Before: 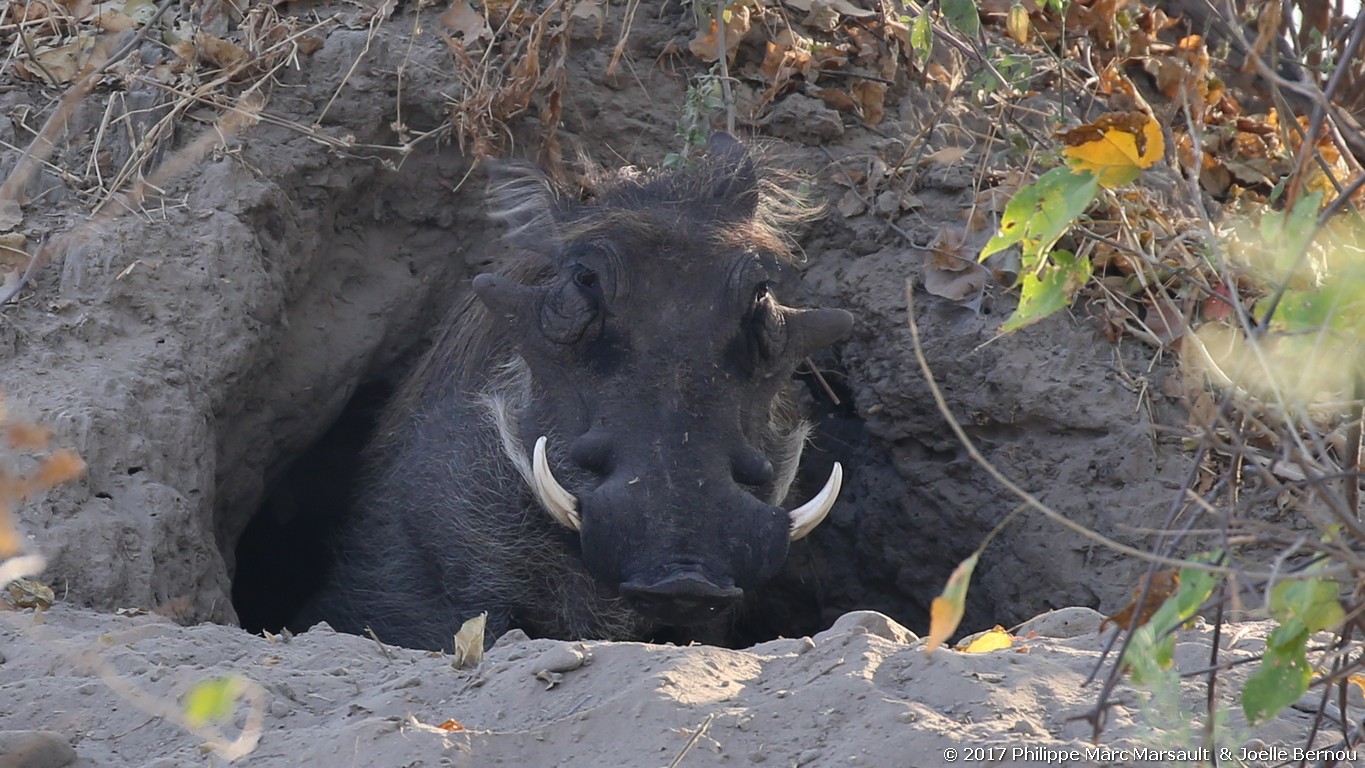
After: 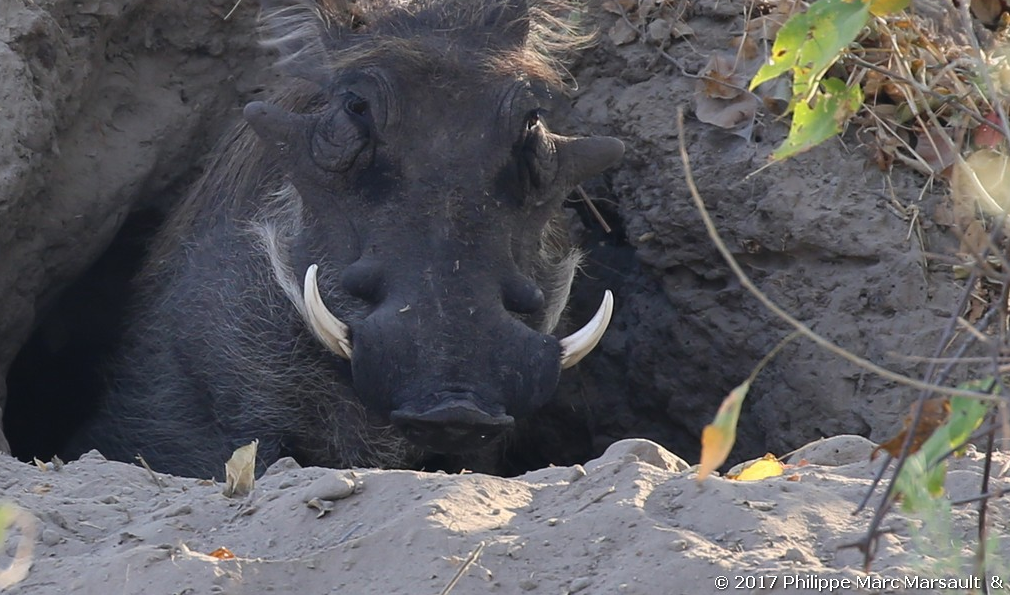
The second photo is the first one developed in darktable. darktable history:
crop: left 16.846%, top 22.474%, right 9.091%
